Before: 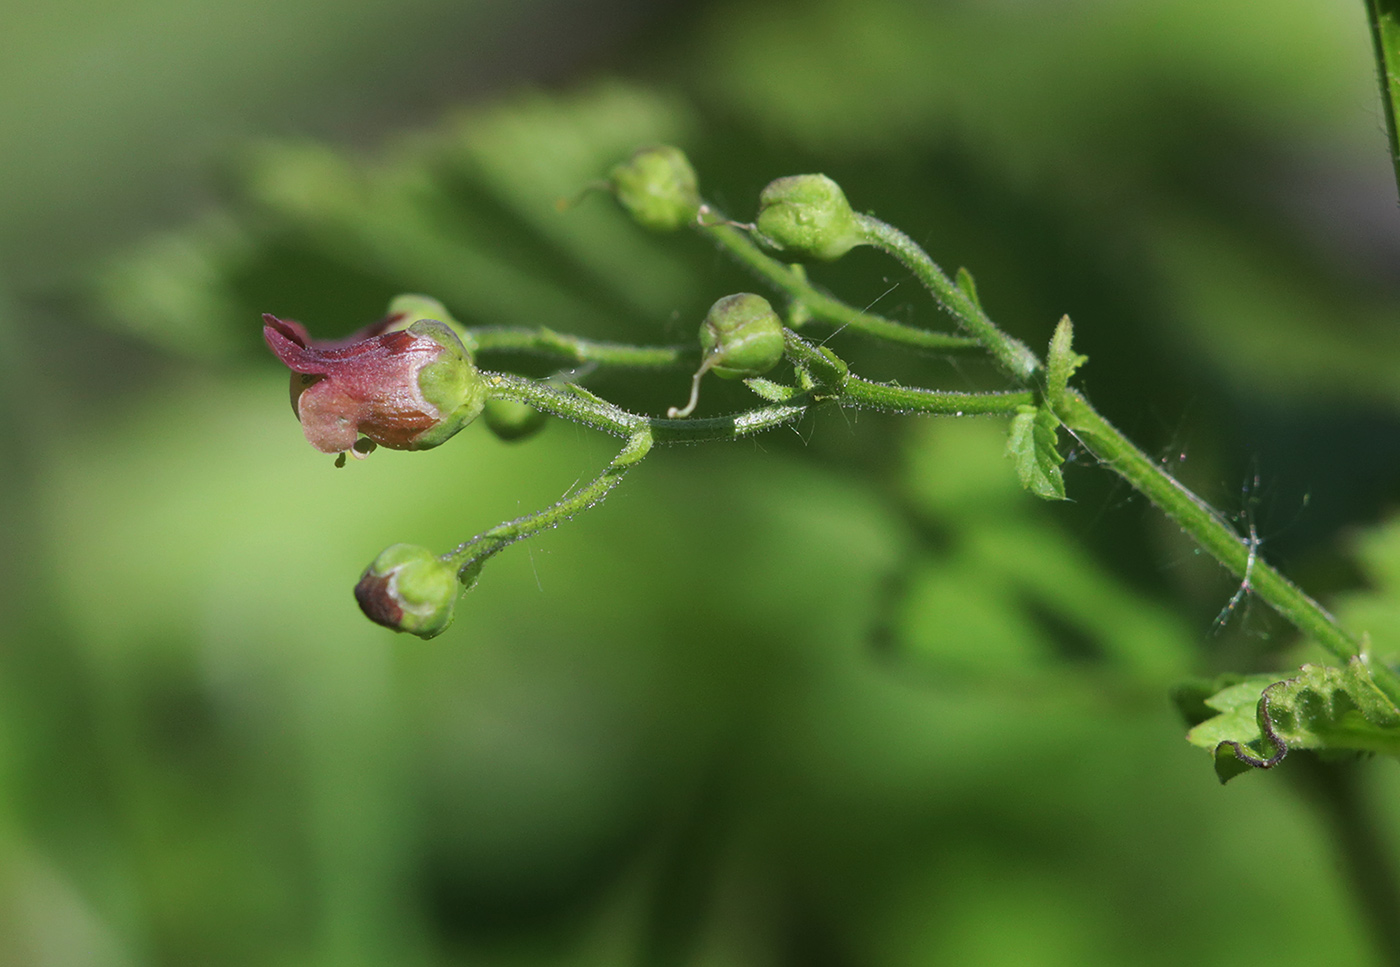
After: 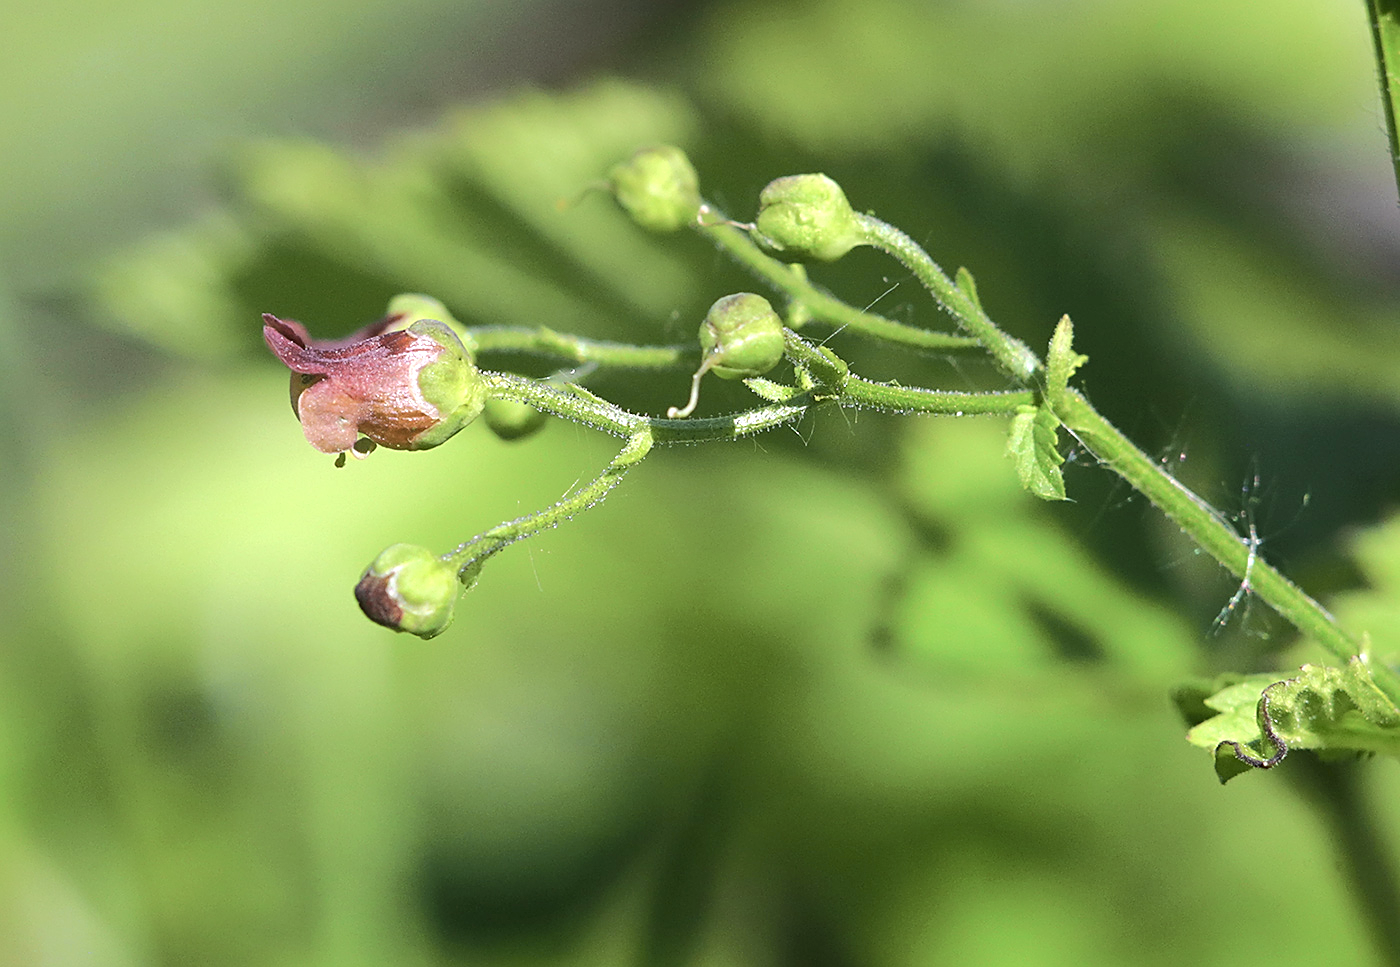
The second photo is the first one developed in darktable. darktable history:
sharpen: on, module defaults
white balance: emerald 1
exposure: black level correction 0, exposure 0.95 EV, compensate exposure bias true, compensate highlight preservation false
tone curve: curves: ch0 [(0, 0) (0.052, 0.018) (0.236, 0.207) (0.41, 0.417) (0.485, 0.518) (0.54, 0.584) (0.625, 0.666) (0.845, 0.828) (0.994, 0.964)]; ch1 [(0, 0.055) (0.15, 0.117) (0.317, 0.34) (0.382, 0.408) (0.434, 0.441) (0.472, 0.479) (0.498, 0.501) (0.557, 0.558) (0.616, 0.59) (0.739, 0.7) (0.873, 0.857) (1, 0.928)]; ch2 [(0, 0) (0.352, 0.403) (0.447, 0.466) (0.482, 0.482) (0.528, 0.526) (0.586, 0.577) (0.618, 0.621) (0.785, 0.747) (1, 1)], color space Lab, independent channels, preserve colors none
